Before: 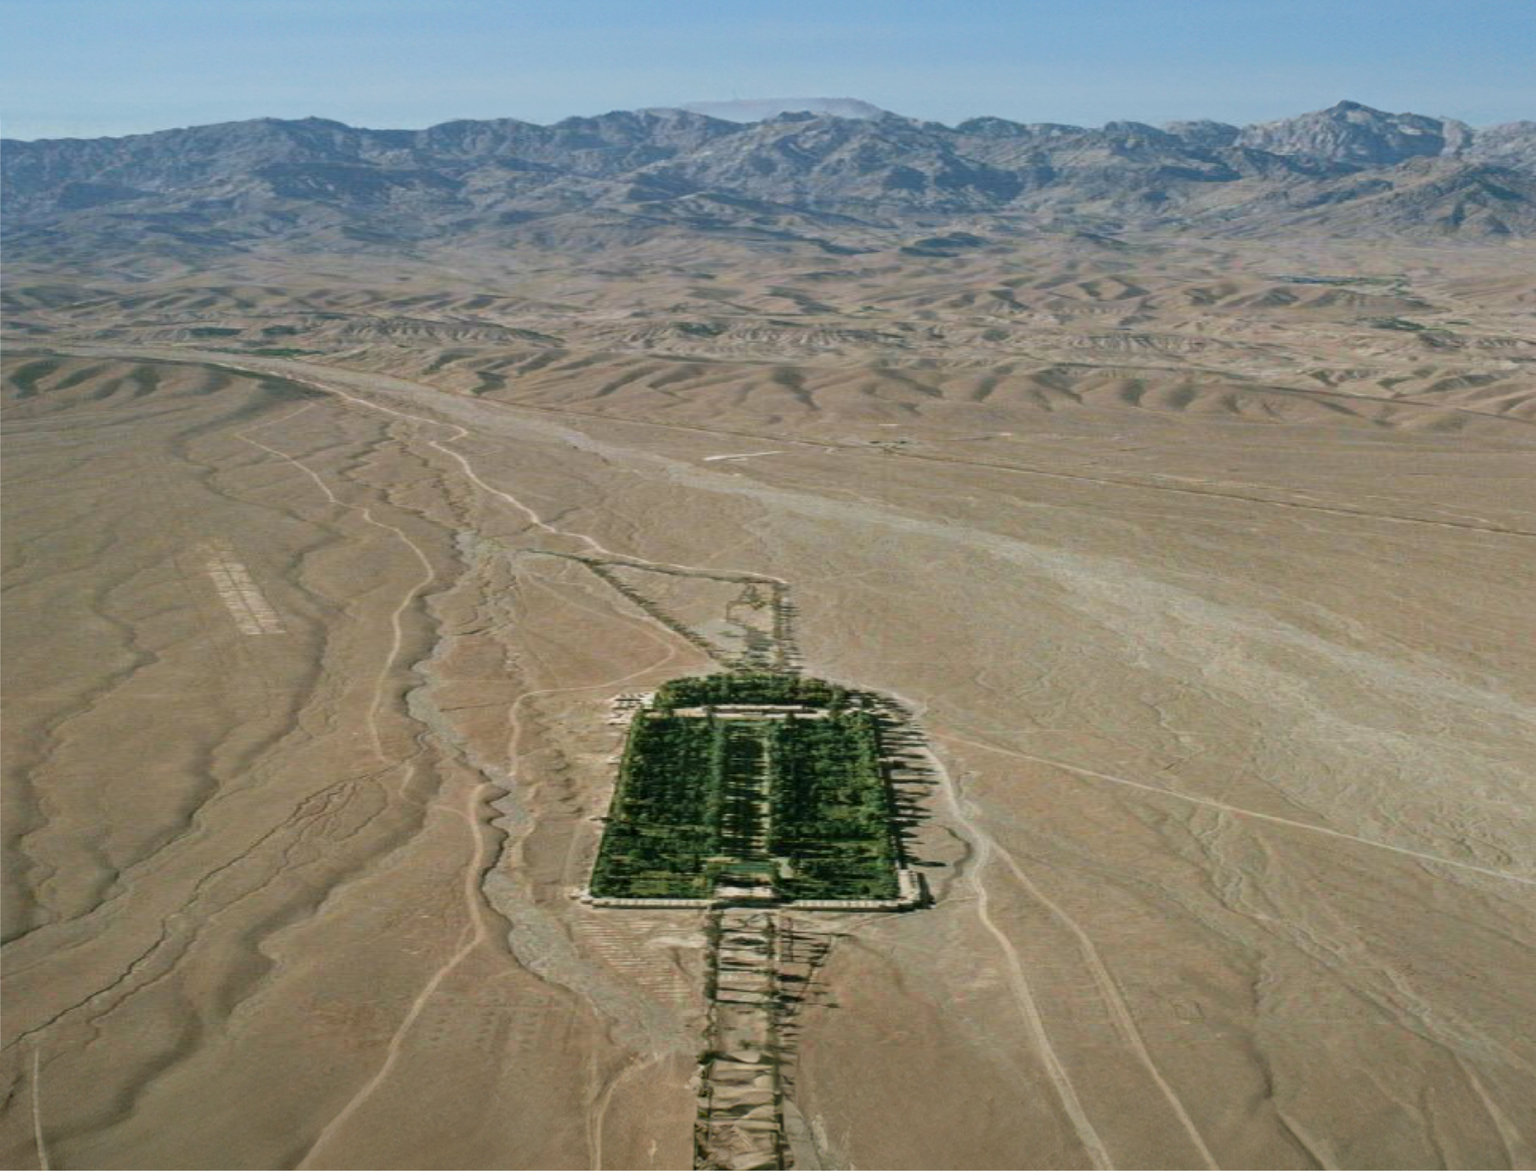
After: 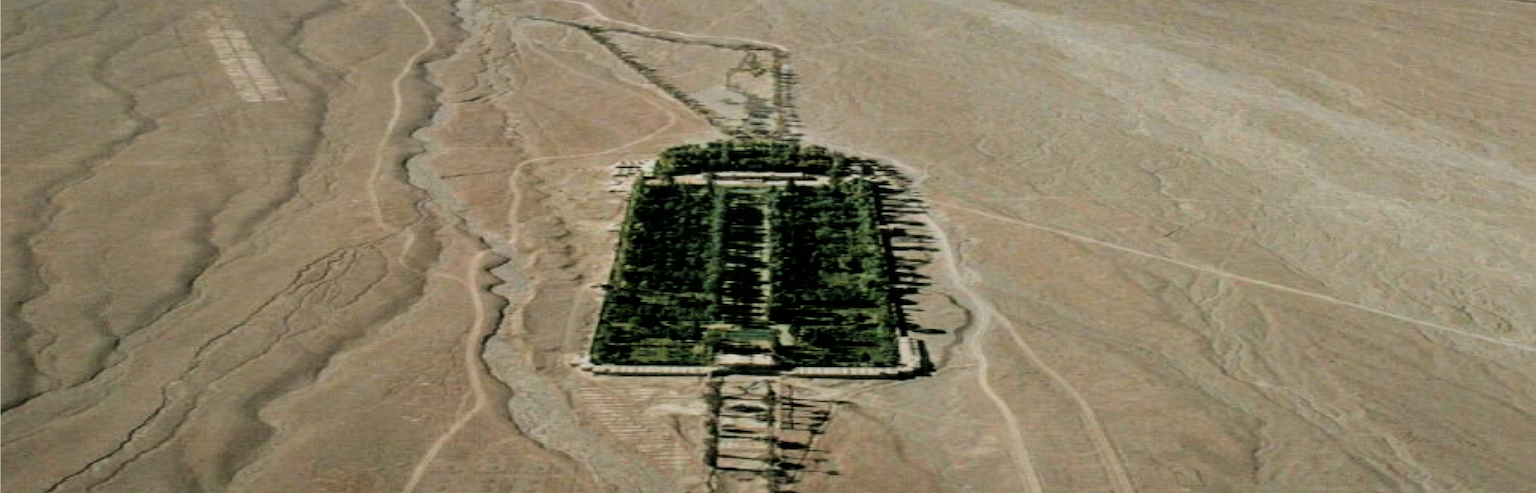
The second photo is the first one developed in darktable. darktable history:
crop: top 45.551%, bottom 12.262%
filmic rgb: black relative exposure -5 EV, hardness 2.88, contrast 1.3, highlights saturation mix -30%
